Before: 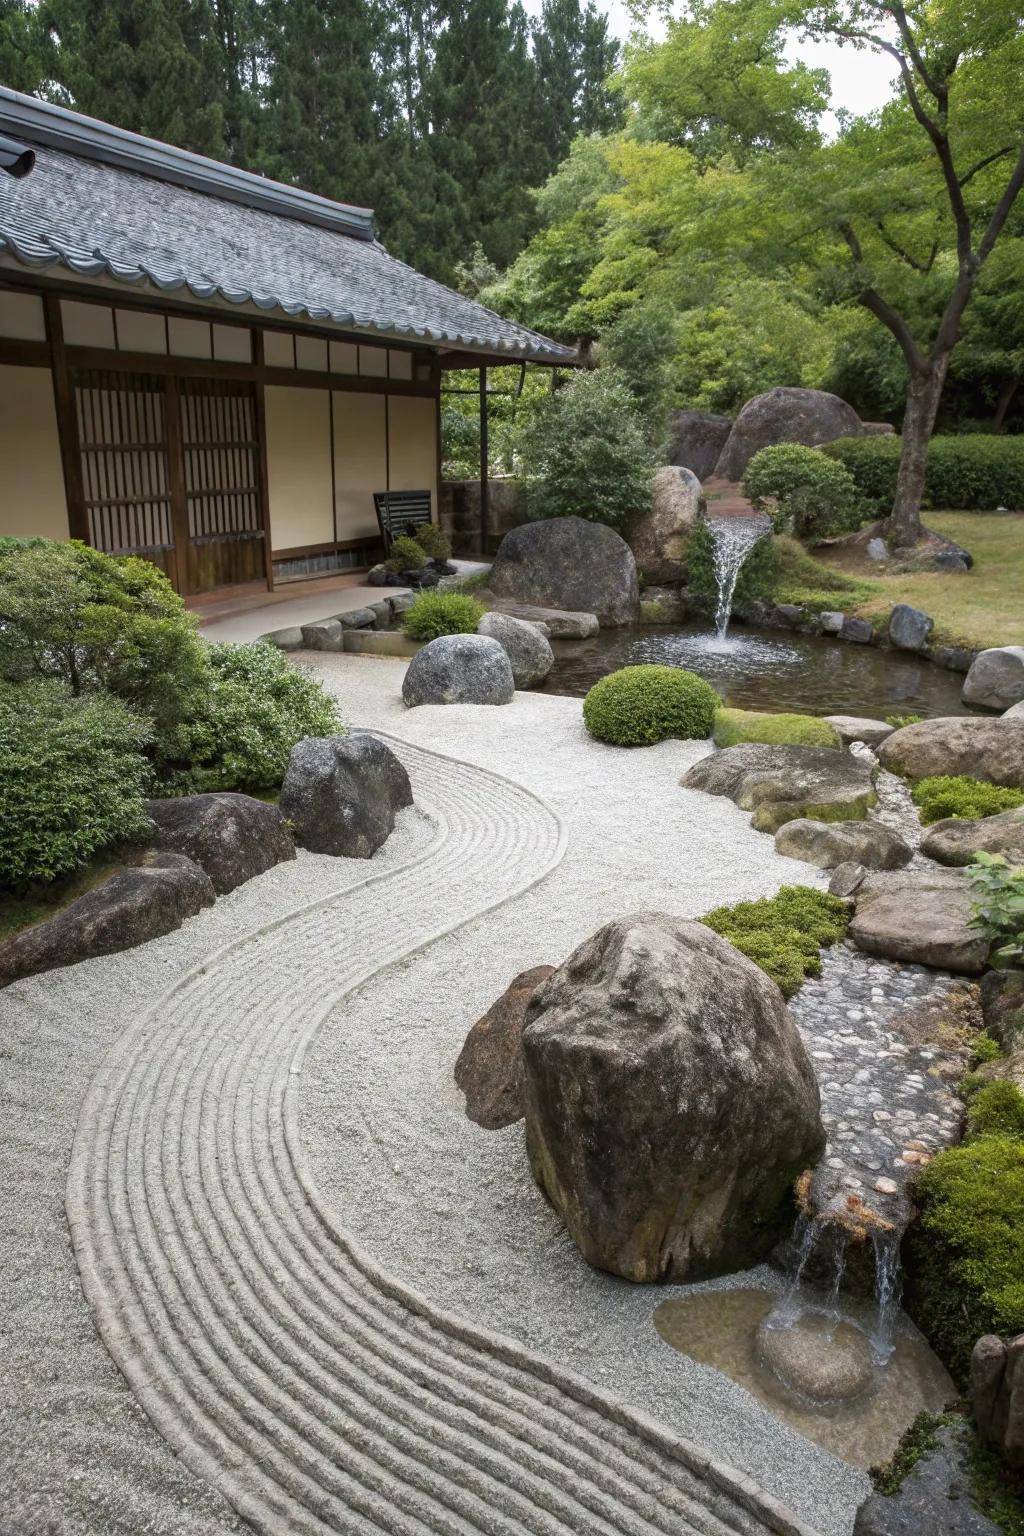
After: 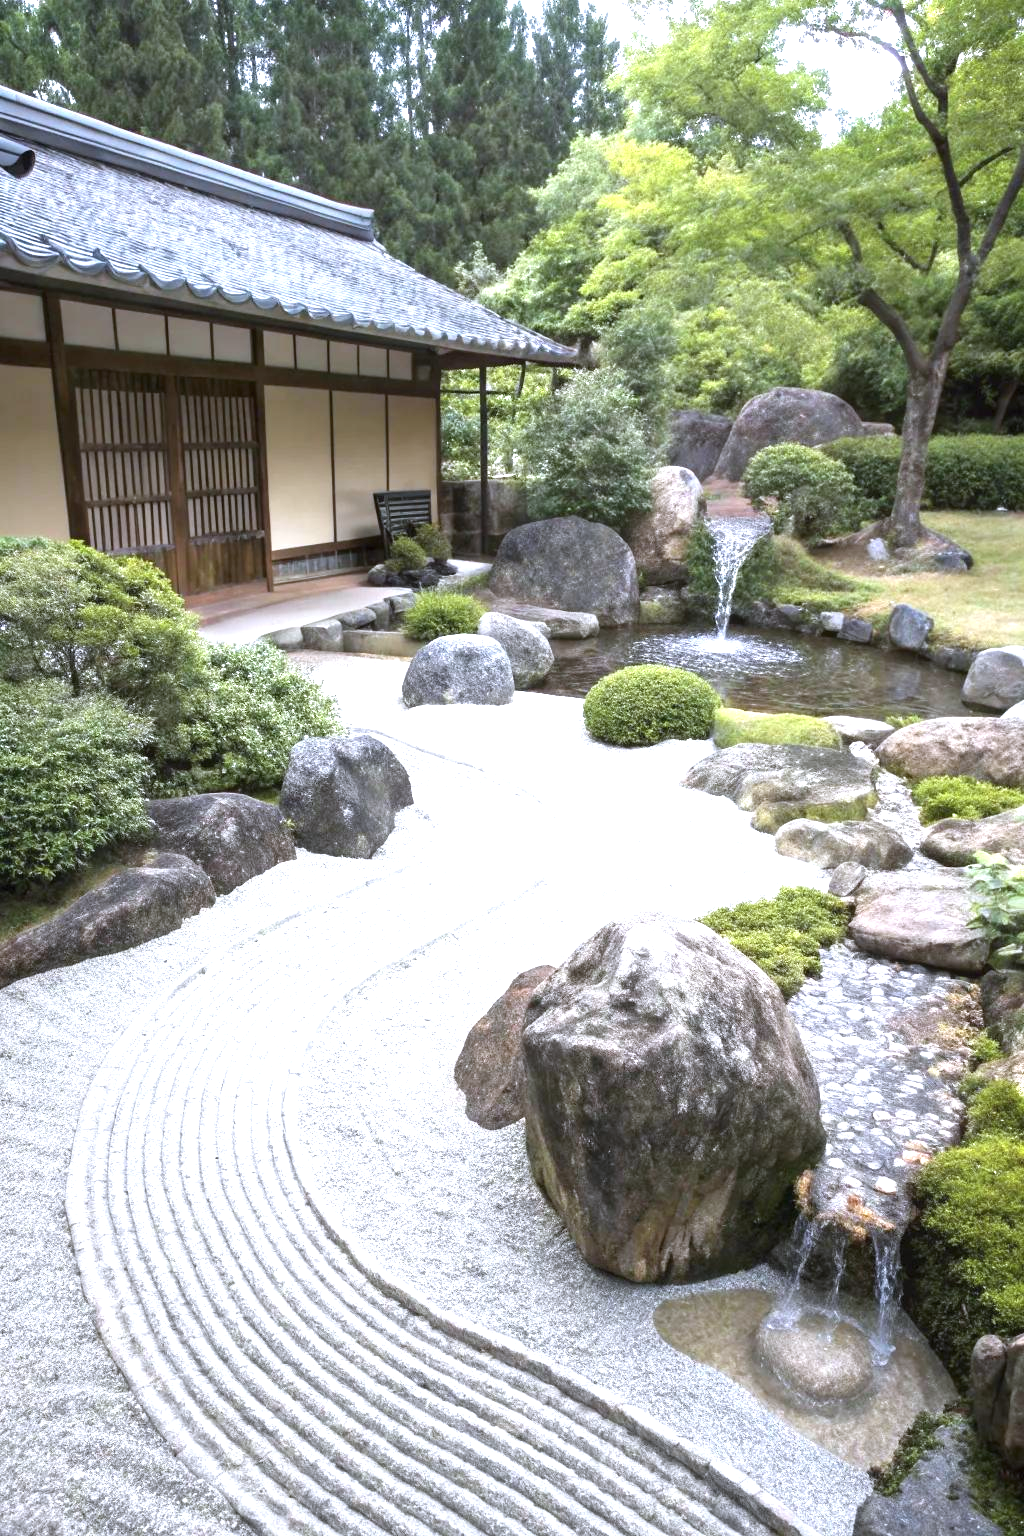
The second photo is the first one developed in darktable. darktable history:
contrast equalizer: y [[0.5 ×4, 0.483, 0.43], [0.5 ×6], [0.5 ×6], [0 ×6], [0 ×6]]
exposure: black level correction 0, exposure 1.3 EV, compensate exposure bias true, compensate highlight preservation false
white balance: red 0.967, blue 1.119, emerald 0.756
contrast brightness saturation: saturation -0.1
